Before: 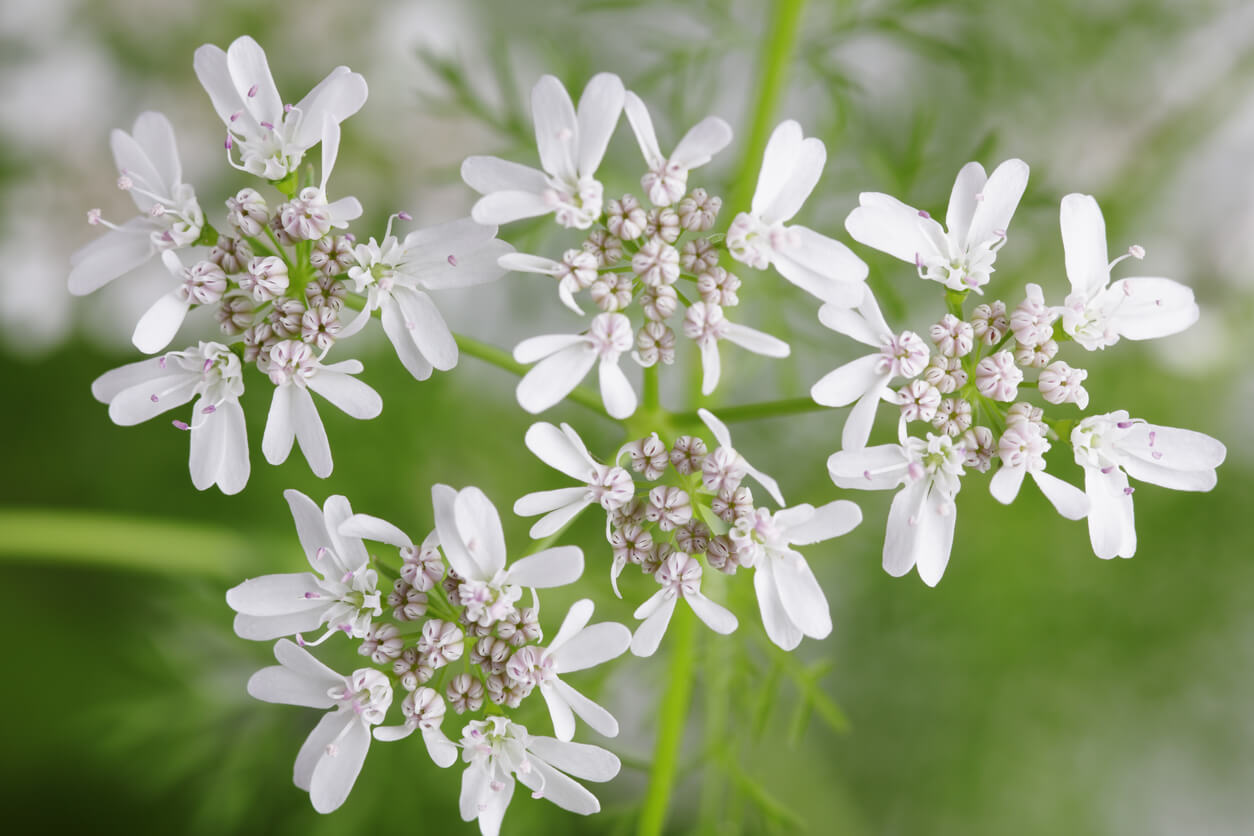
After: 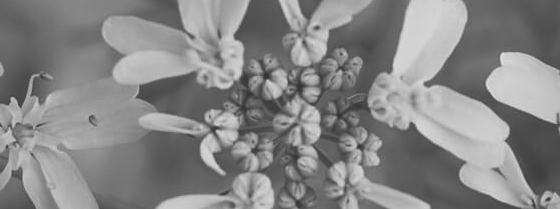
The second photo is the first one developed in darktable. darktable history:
sharpen: amount 0.2
velvia: on, module defaults
crop: left 28.64%, top 16.832%, right 26.637%, bottom 58.055%
monochrome: on, module defaults
shadows and highlights: shadows 19.13, highlights -83.41, soften with gaussian
vignetting: on, module defaults
contrast brightness saturation: contrast -0.15, brightness 0.05, saturation -0.12
